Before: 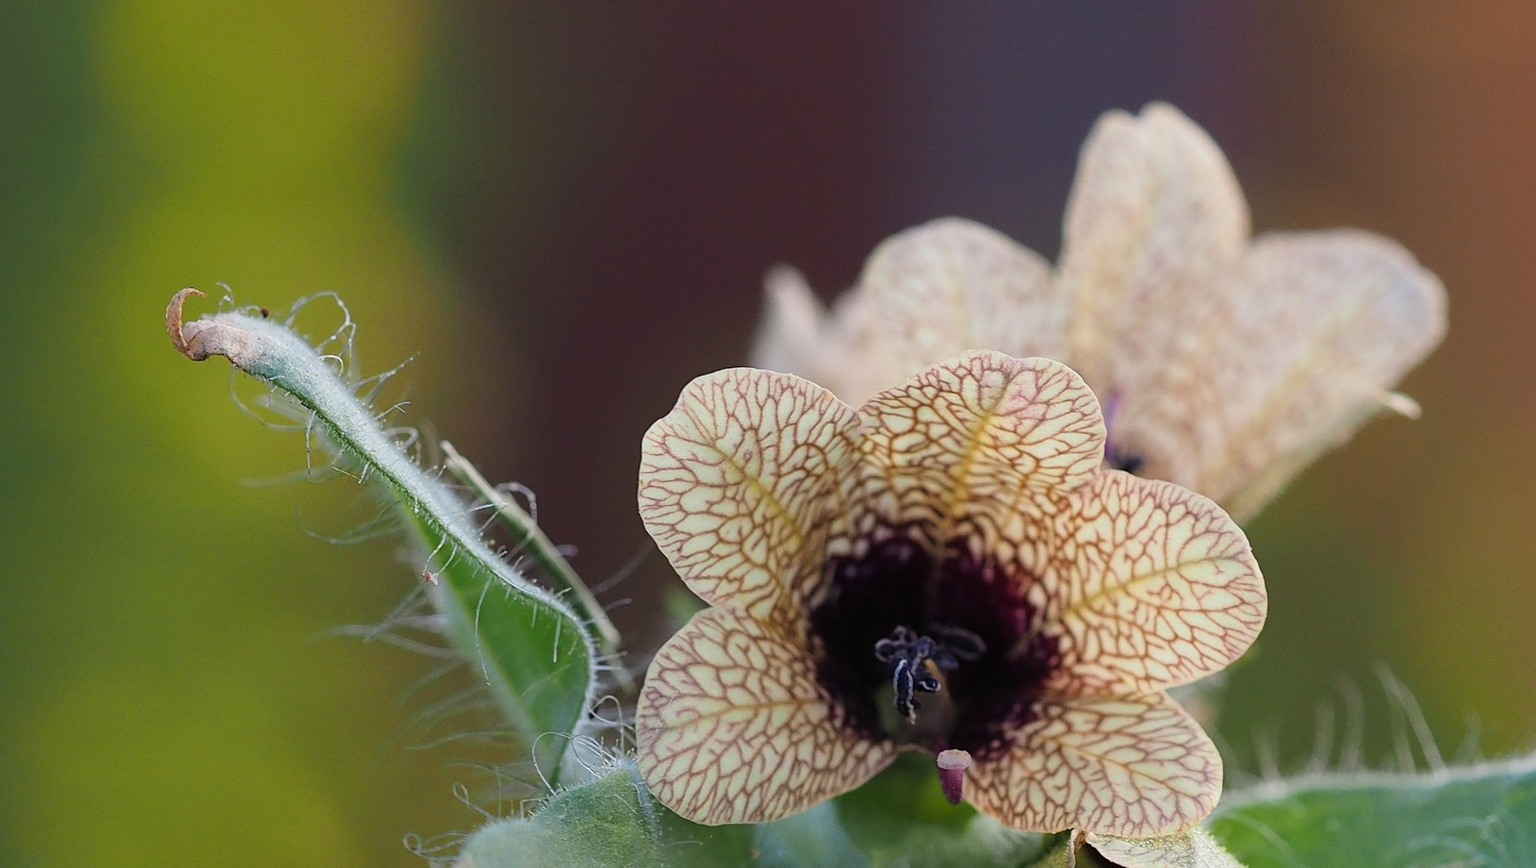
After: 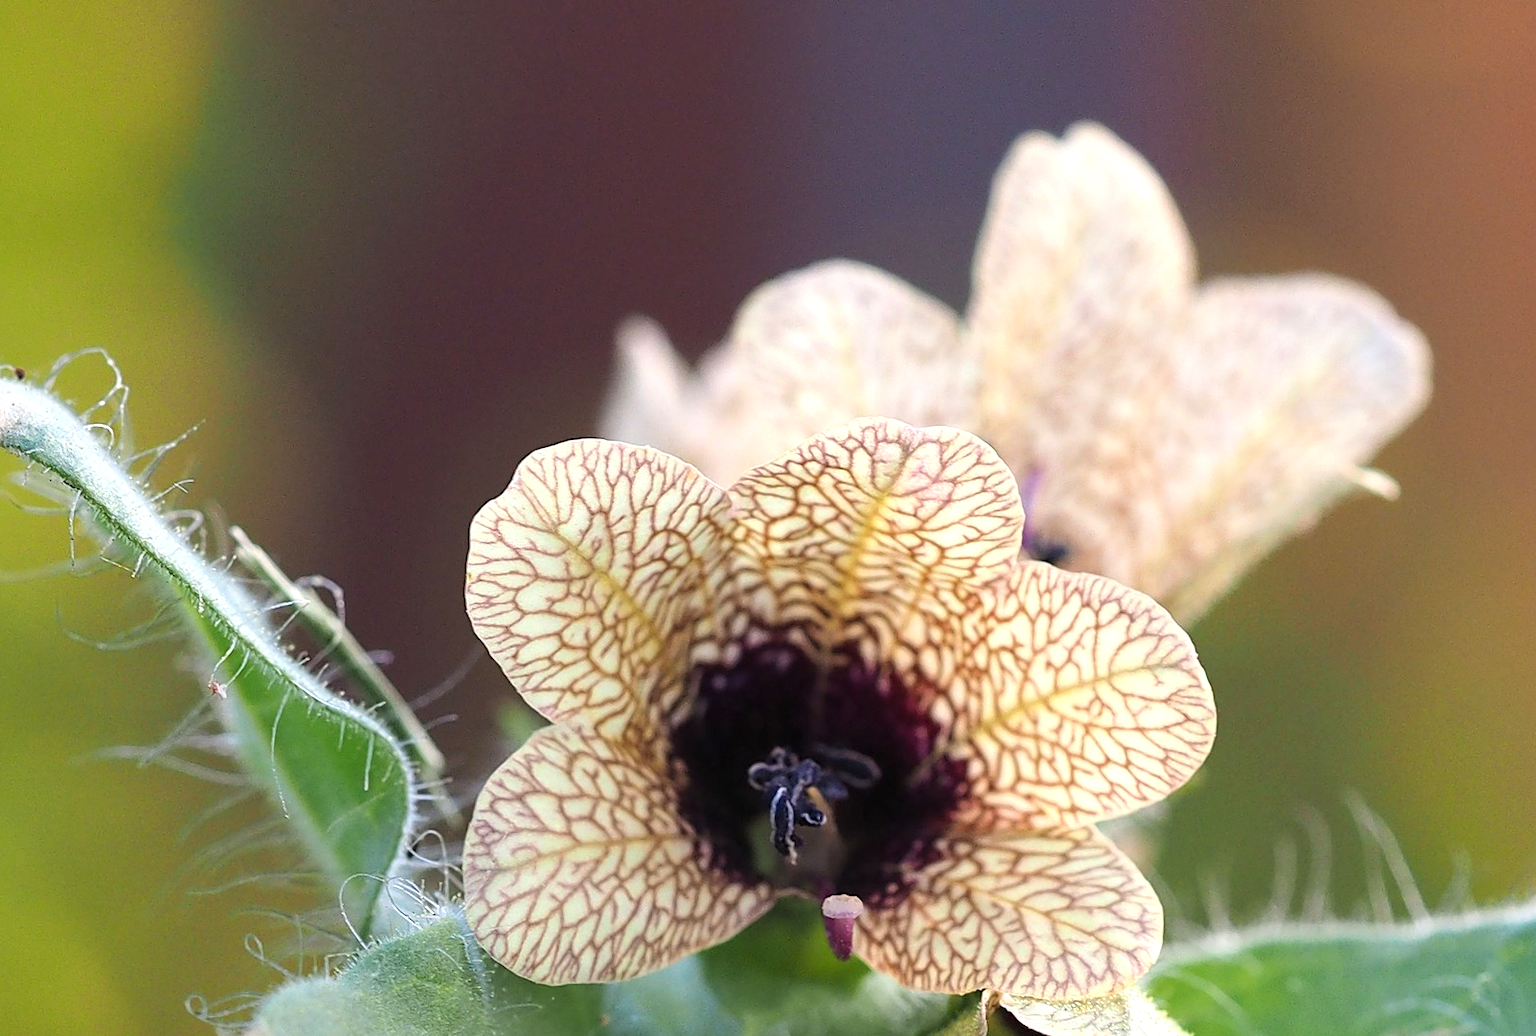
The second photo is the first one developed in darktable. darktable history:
exposure: exposure 0.722 EV, compensate highlight preservation false
crop: left 16.145%
